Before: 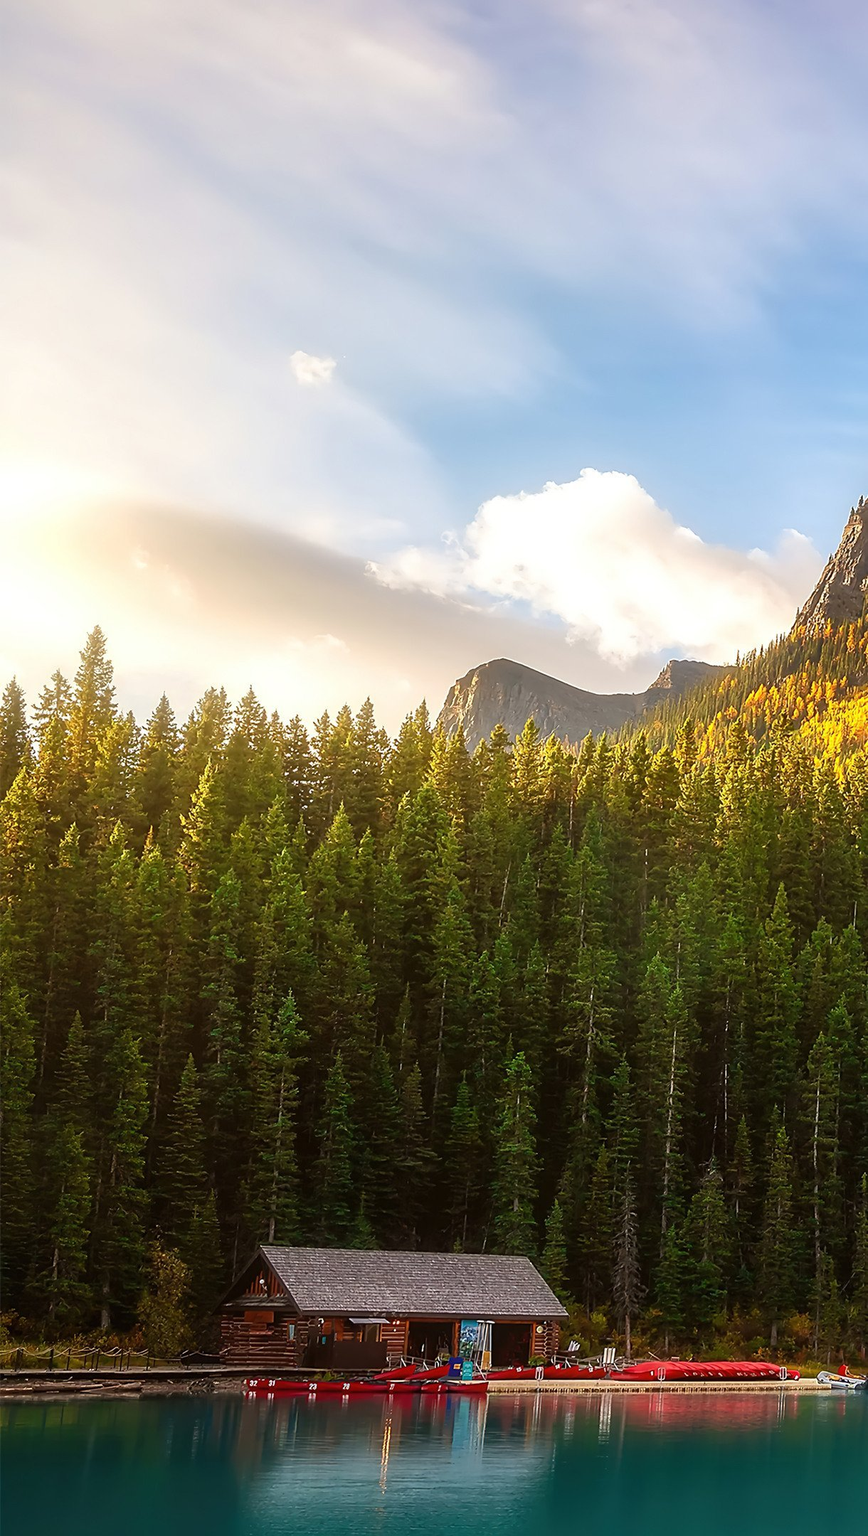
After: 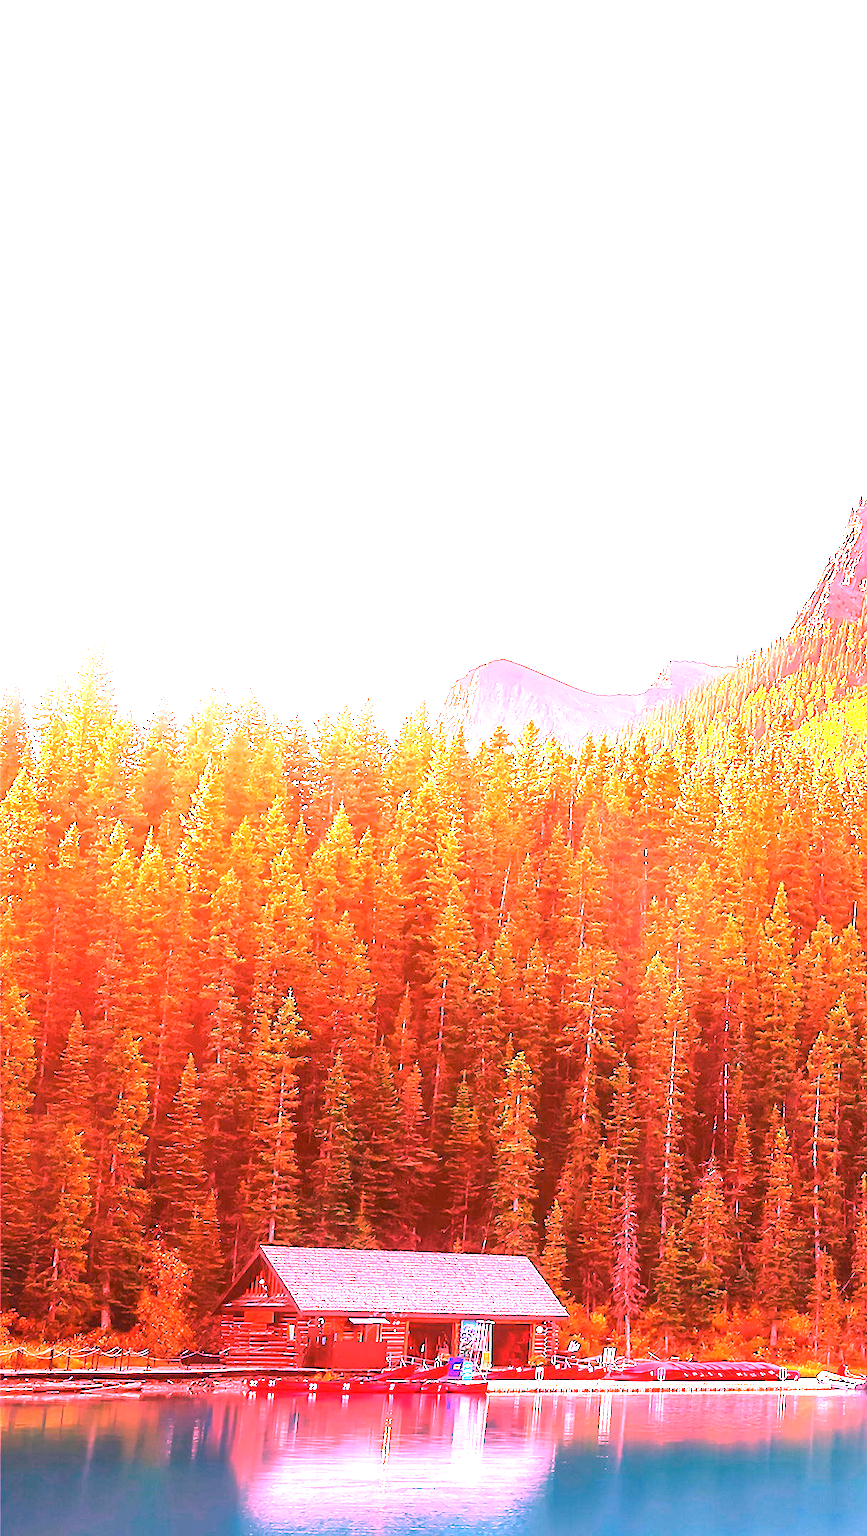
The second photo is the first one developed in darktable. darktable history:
exposure: exposure 2.207 EV, compensate highlight preservation false
white balance: red 3.328, blue 1.448
